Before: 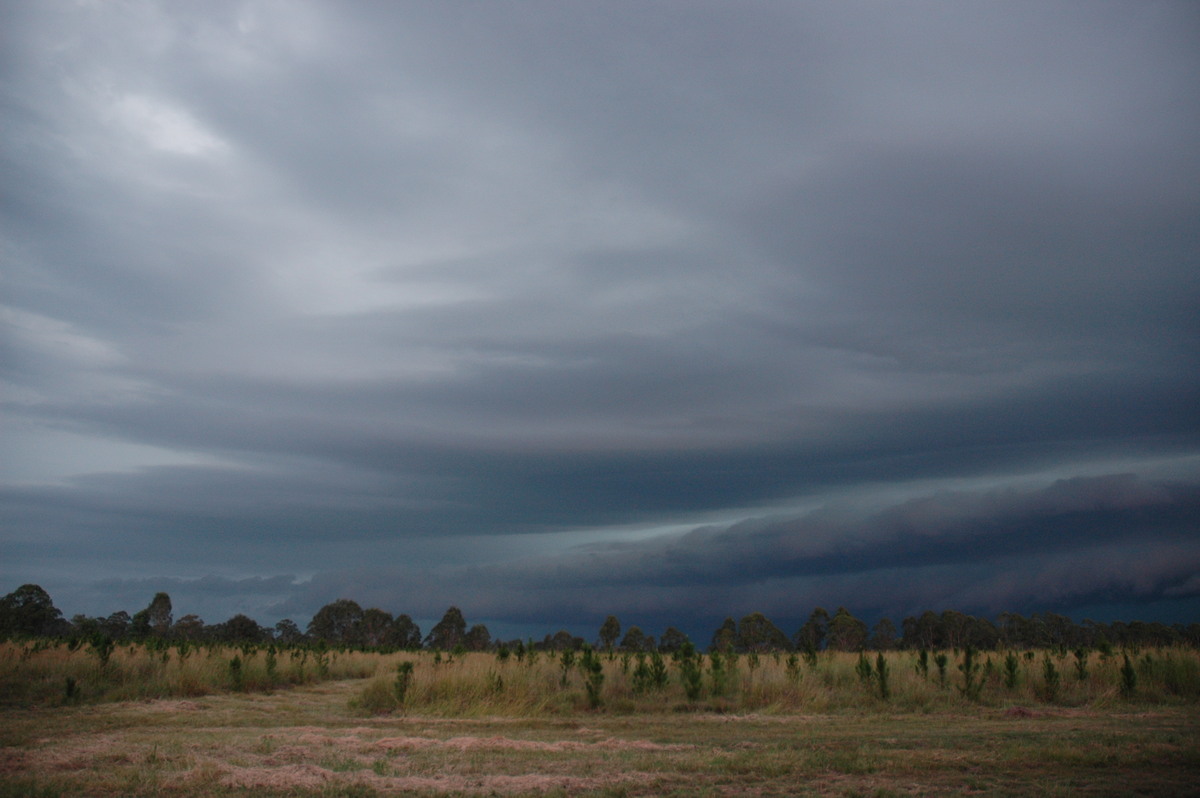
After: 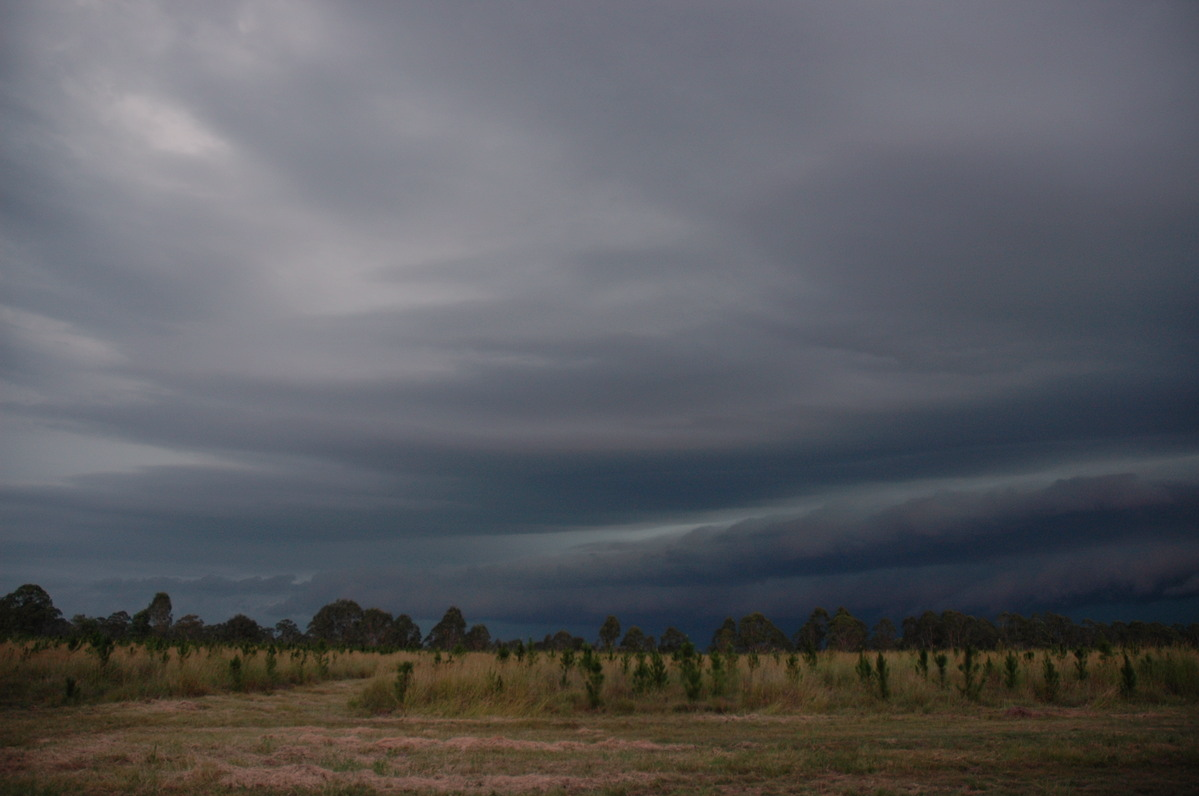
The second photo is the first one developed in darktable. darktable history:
exposure: exposure -0.489 EV, compensate highlight preservation false
crop: top 0.122%, bottom 0.095%
color correction: highlights a* 3.86, highlights b* 5.12
